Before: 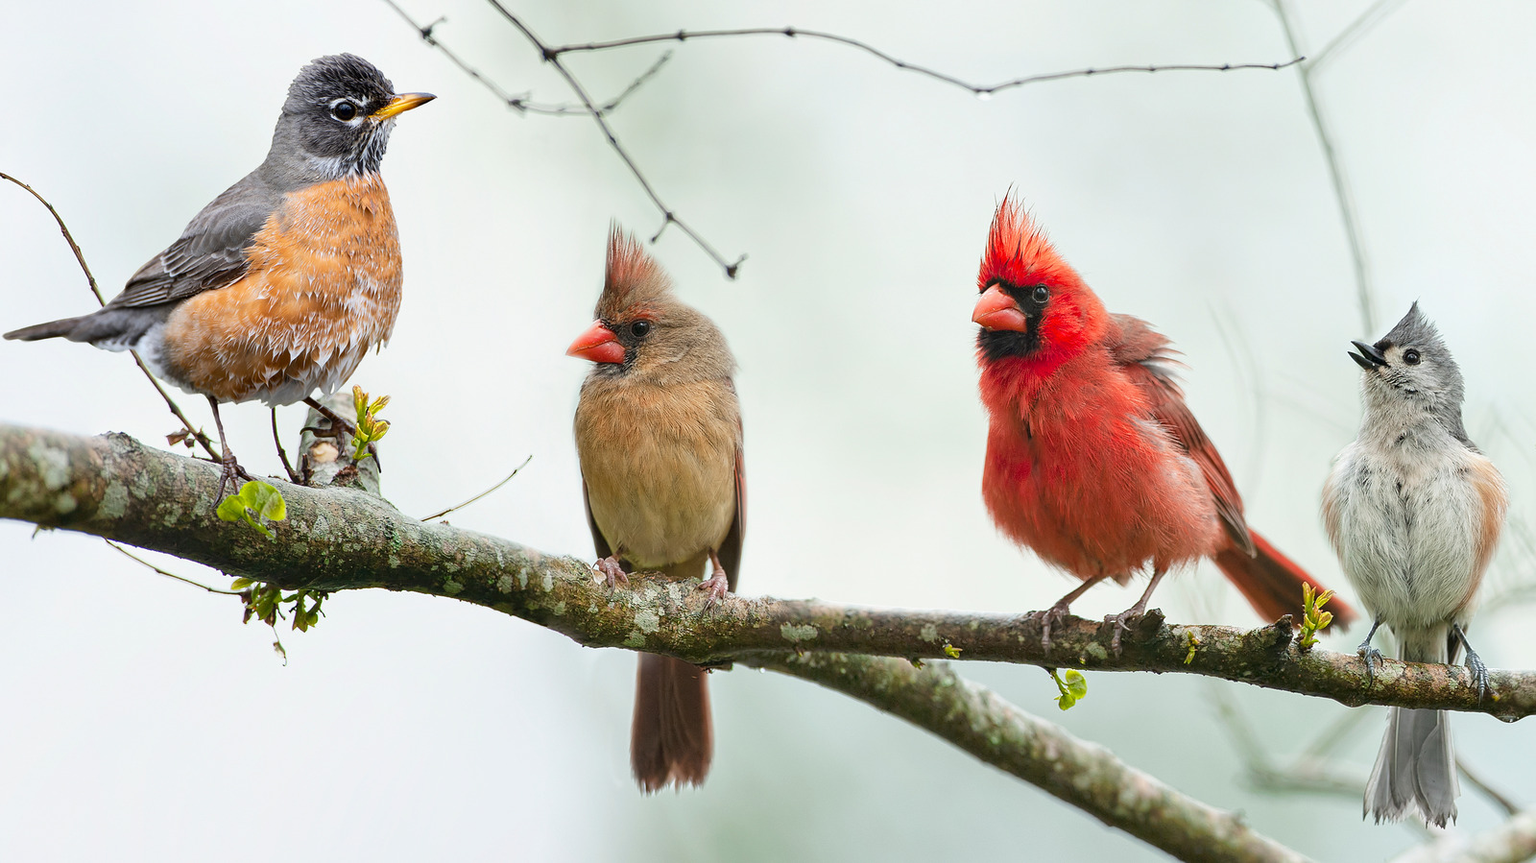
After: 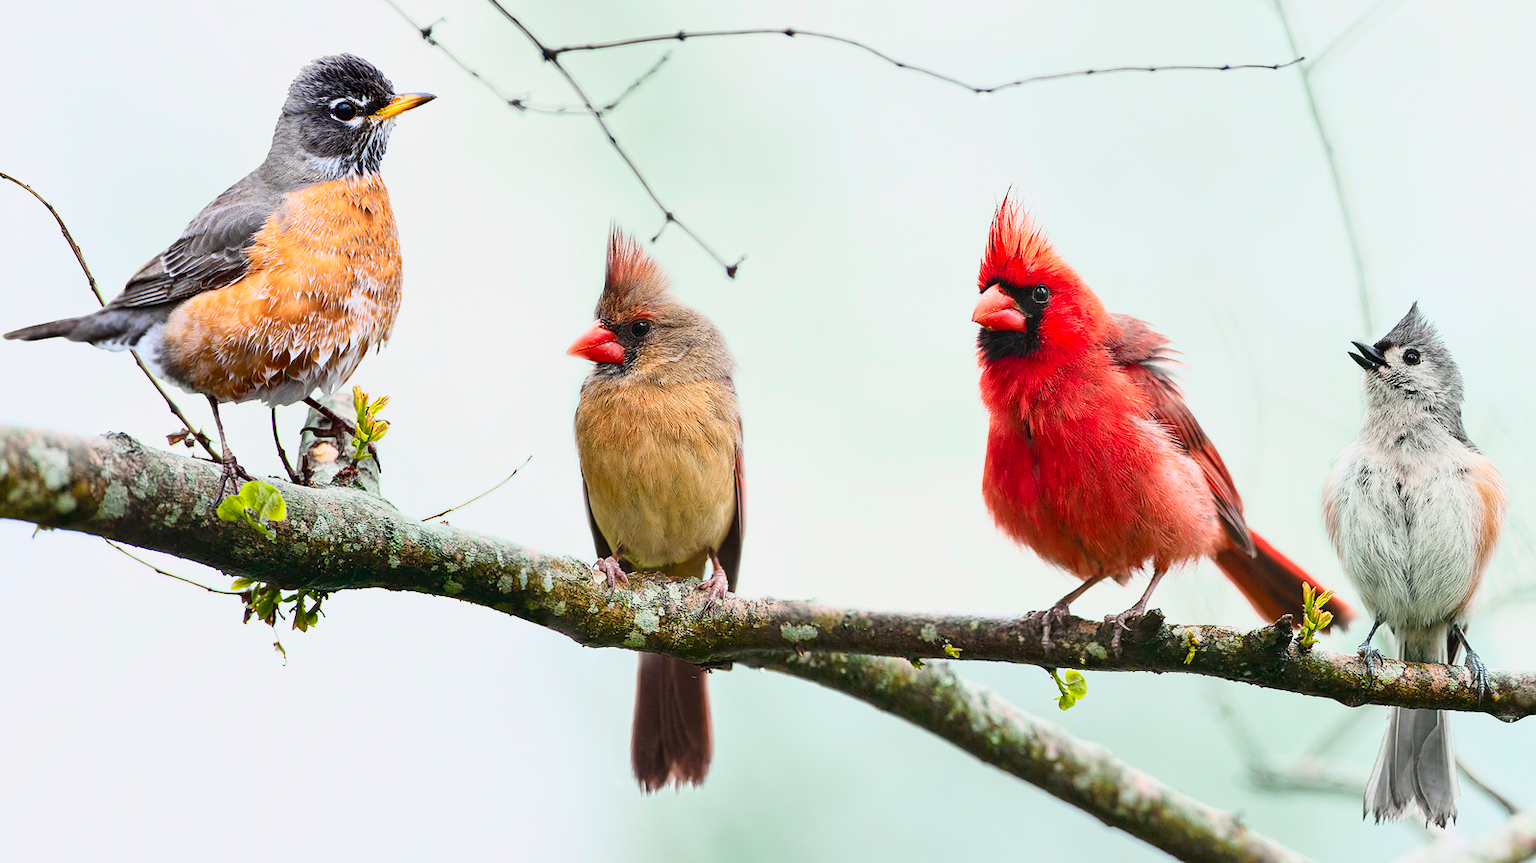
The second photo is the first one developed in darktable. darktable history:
tone curve: curves: ch0 [(0, 0.001) (0.139, 0.096) (0.311, 0.278) (0.495, 0.531) (0.718, 0.816) (0.841, 0.909) (1, 0.967)]; ch1 [(0, 0) (0.272, 0.249) (0.388, 0.385) (0.469, 0.456) (0.495, 0.497) (0.538, 0.554) (0.578, 0.605) (0.707, 0.778) (1, 1)]; ch2 [(0, 0) (0.125, 0.089) (0.353, 0.329) (0.443, 0.408) (0.502, 0.499) (0.557, 0.542) (0.608, 0.635) (1, 1)], color space Lab, independent channels, preserve colors none
